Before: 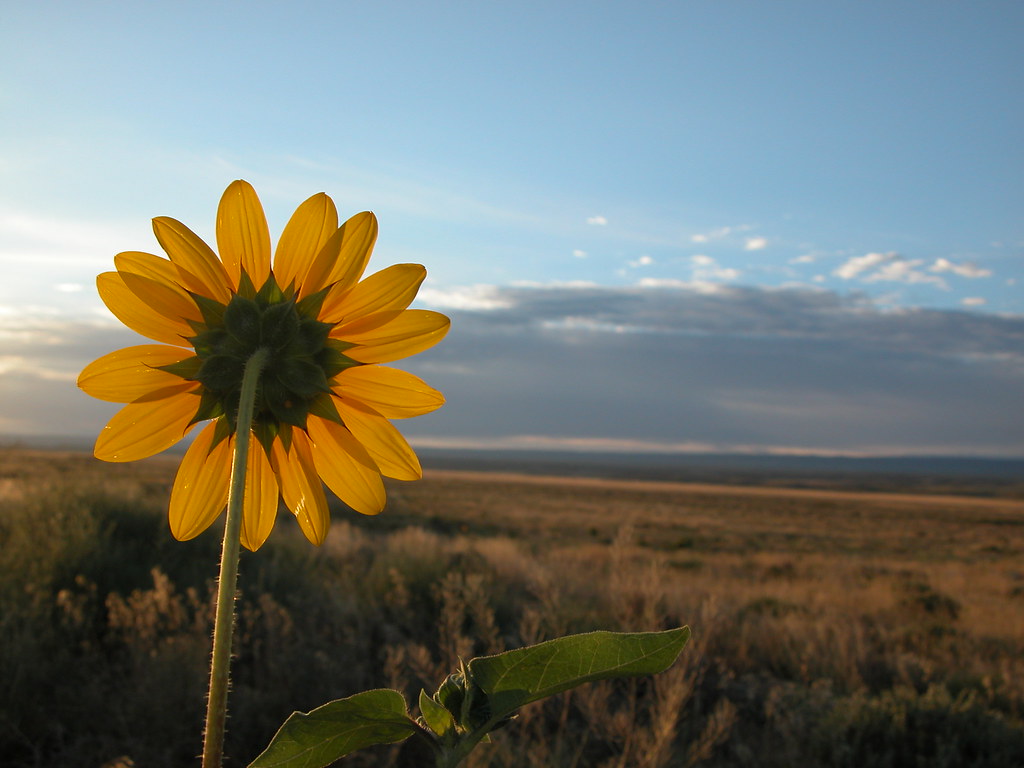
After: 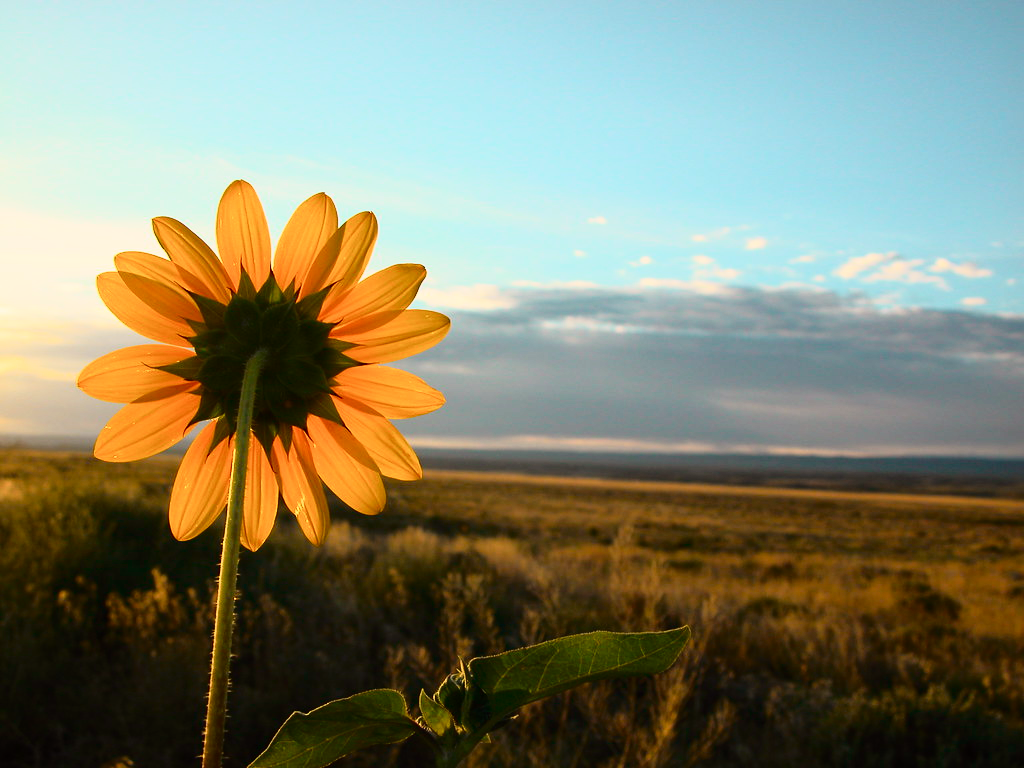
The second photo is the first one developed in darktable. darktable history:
tone curve: curves: ch0 [(0, 0) (0.187, 0.12) (0.392, 0.438) (0.704, 0.86) (0.858, 0.938) (1, 0.981)]; ch1 [(0, 0) (0.402, 0.36) (0.476, 0.456) (0.498, 0.501) (0.518, 0.521) (0.58, 0.598) (0.619, 0.663) (0.692, 0.744) (1, 1)]; ch2 [(0, 0) (0.427, 0.417) (0.483, 0.481) (0.503, 0.503) (0.526, 0.53) (0.563, 0.585) (0.626, 0.703) (0.699, 0.753) (0.997, 0.858)], color space Lab, independent channels
white balance: red 1.045, blue 0.932
